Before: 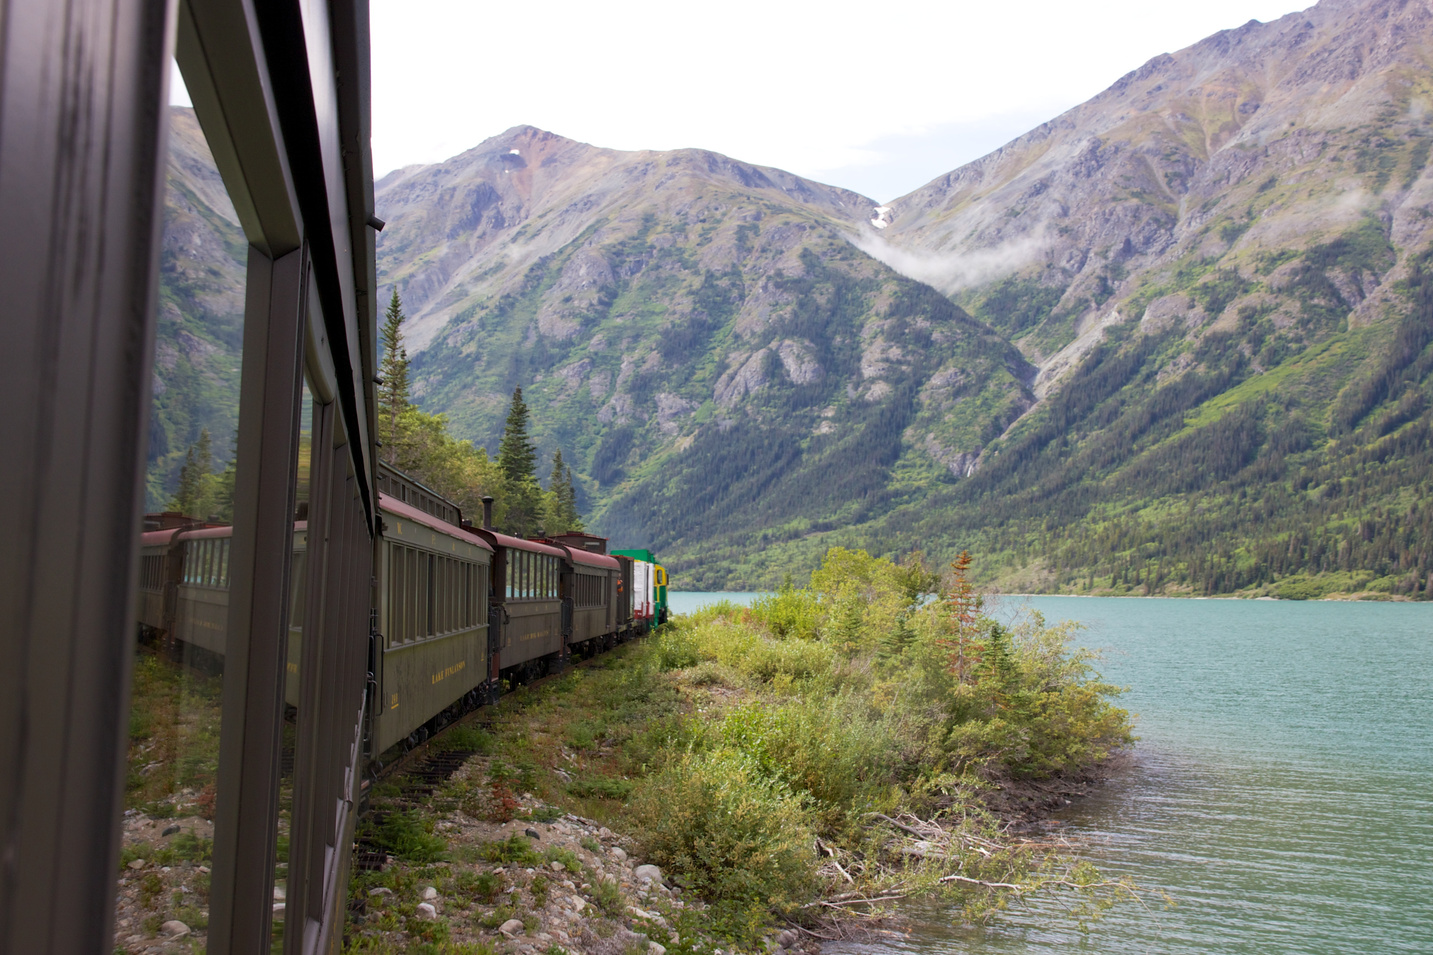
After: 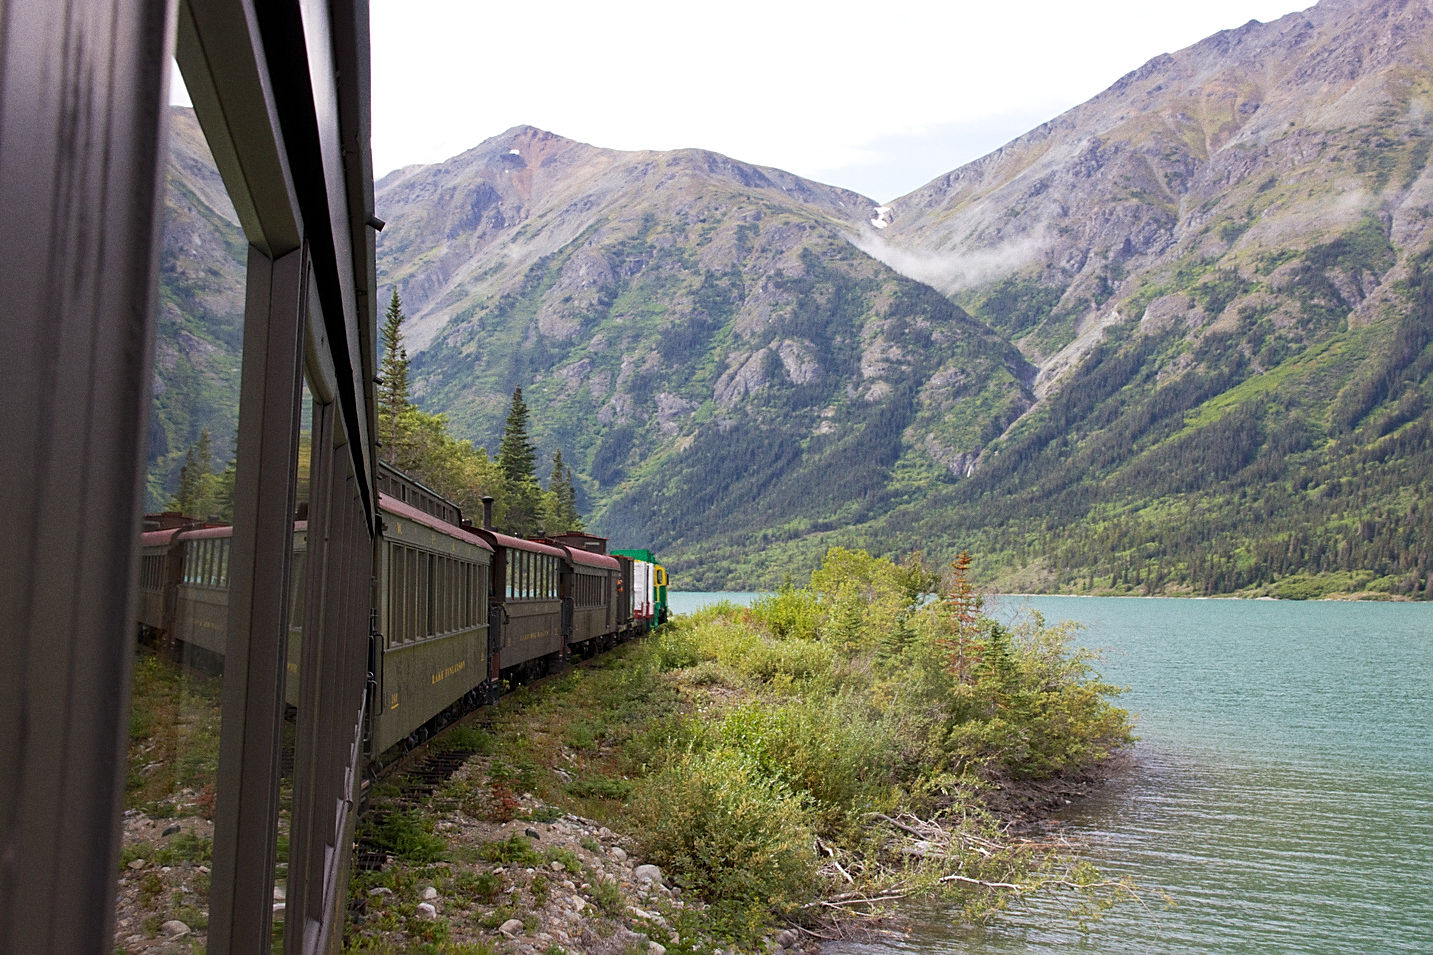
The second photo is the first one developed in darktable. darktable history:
sharpen: amount 0.55
grain: coarseness 0.09 ISO
